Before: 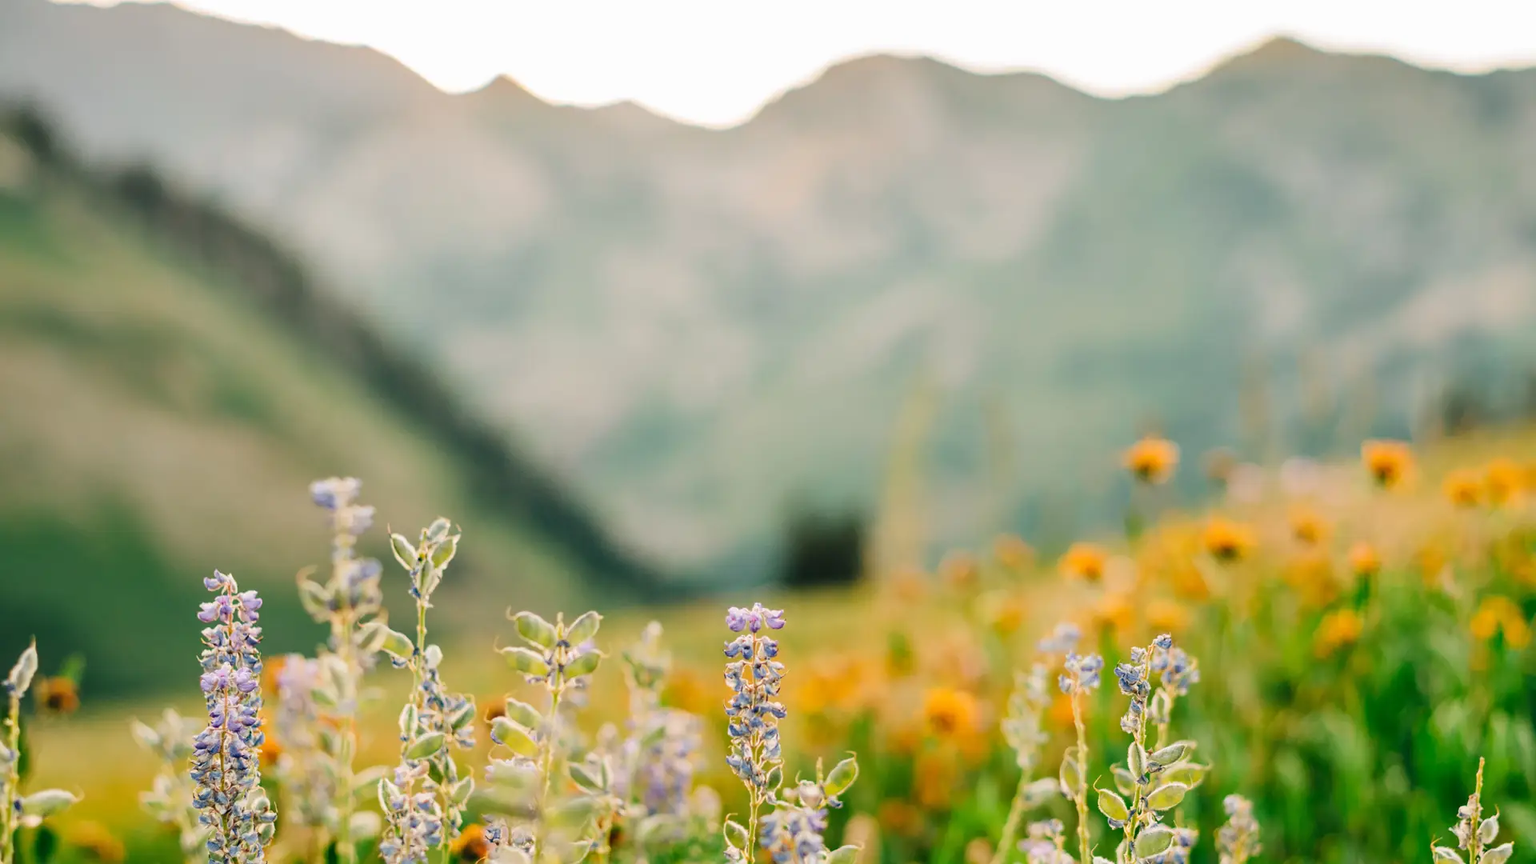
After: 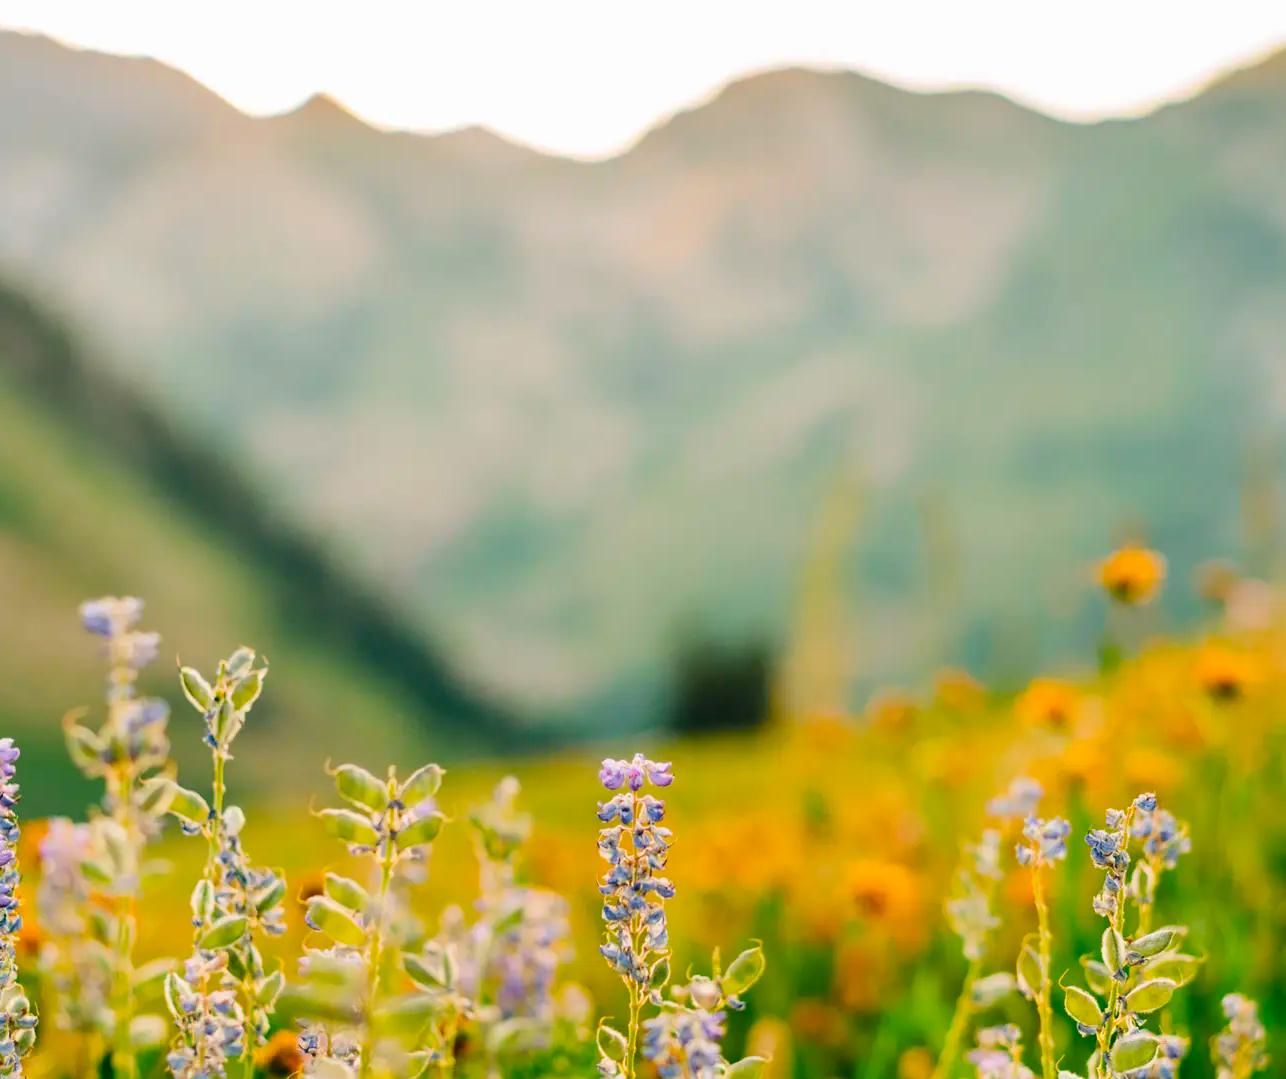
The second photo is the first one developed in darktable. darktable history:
crop and rotate: left 16.064%, right 16.953%
color balance rgb: linear chroma grading › shadows -9.453%, linear chroma grading › global chroma 20.238%, perceptual saturation grading › global saturation 25.889%
